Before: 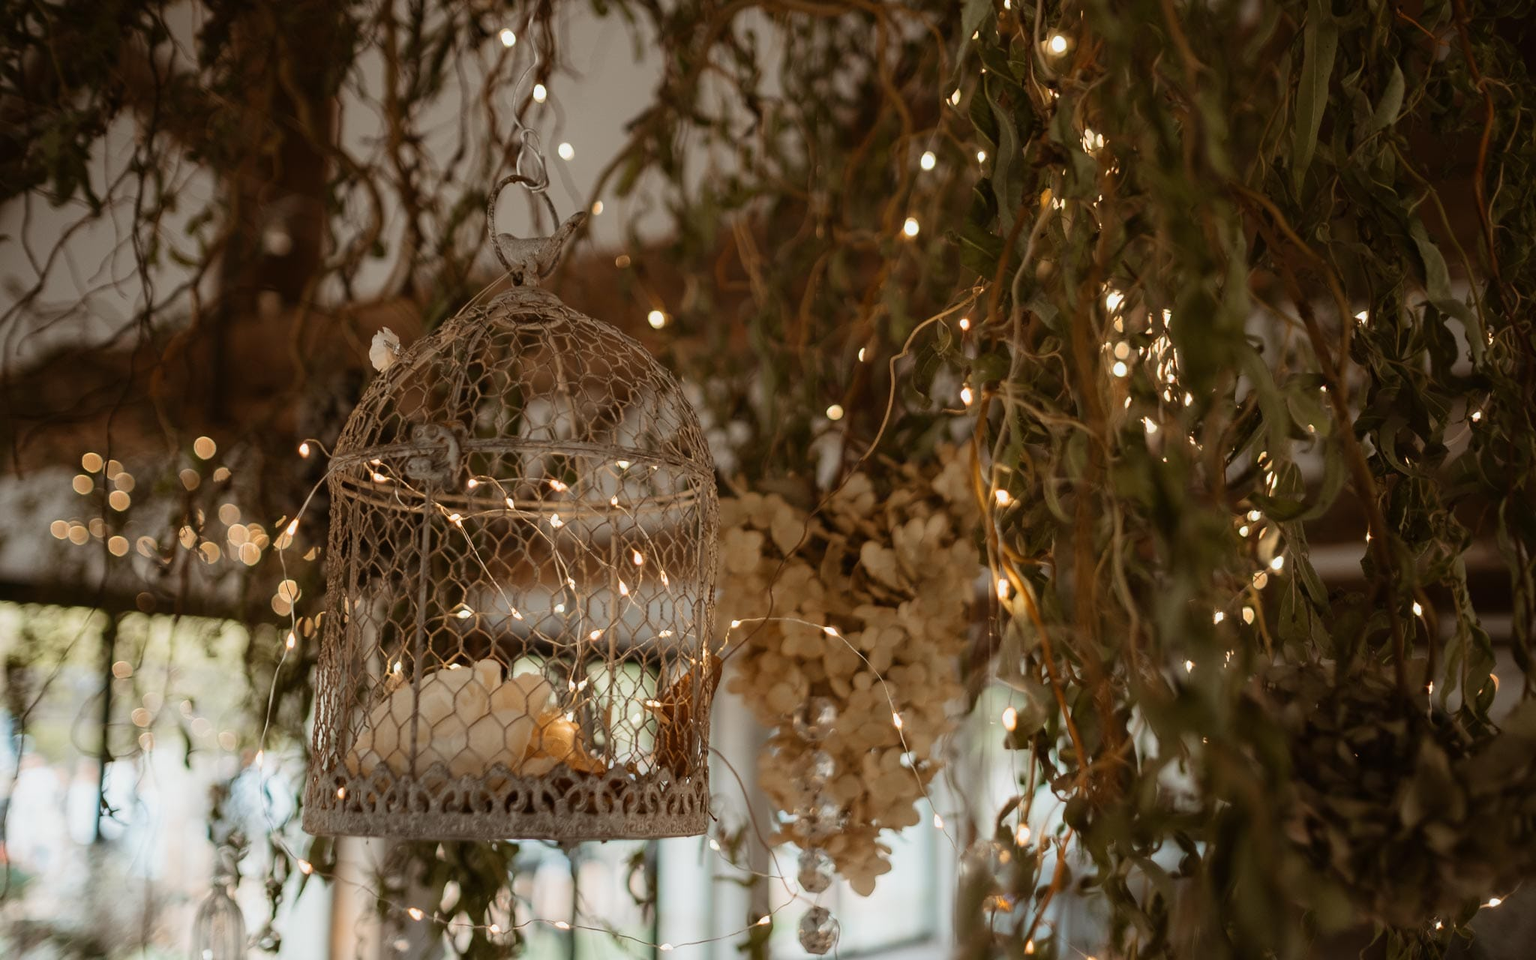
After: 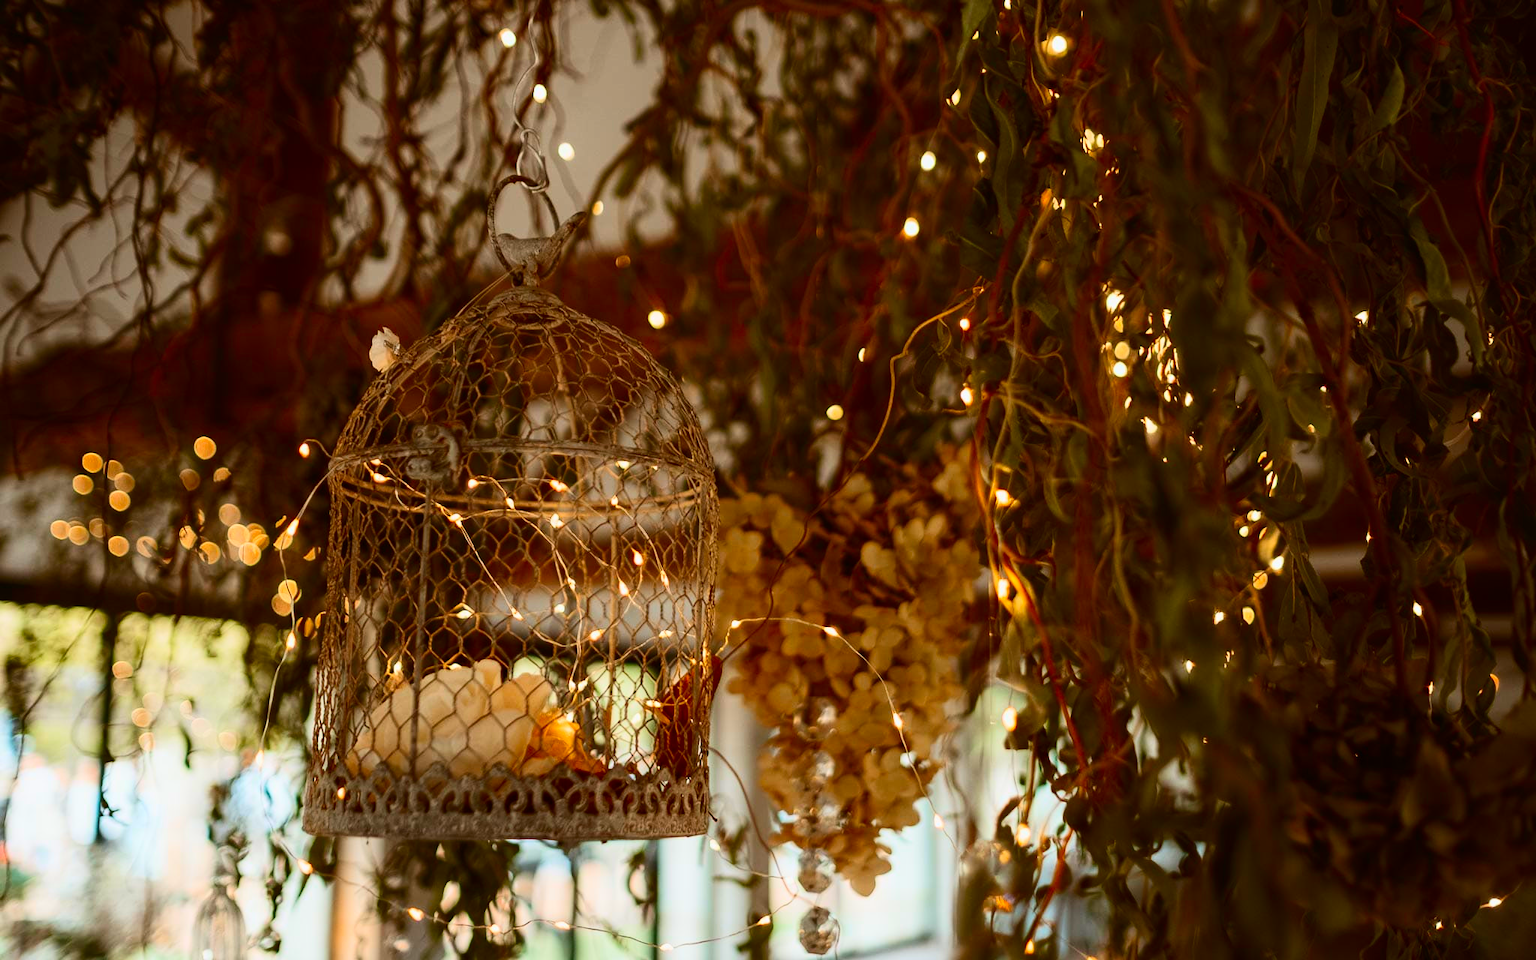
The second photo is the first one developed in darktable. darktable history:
contrast brightness saturation: contrast 0.266, brightness 0.023, saturation 0.883
